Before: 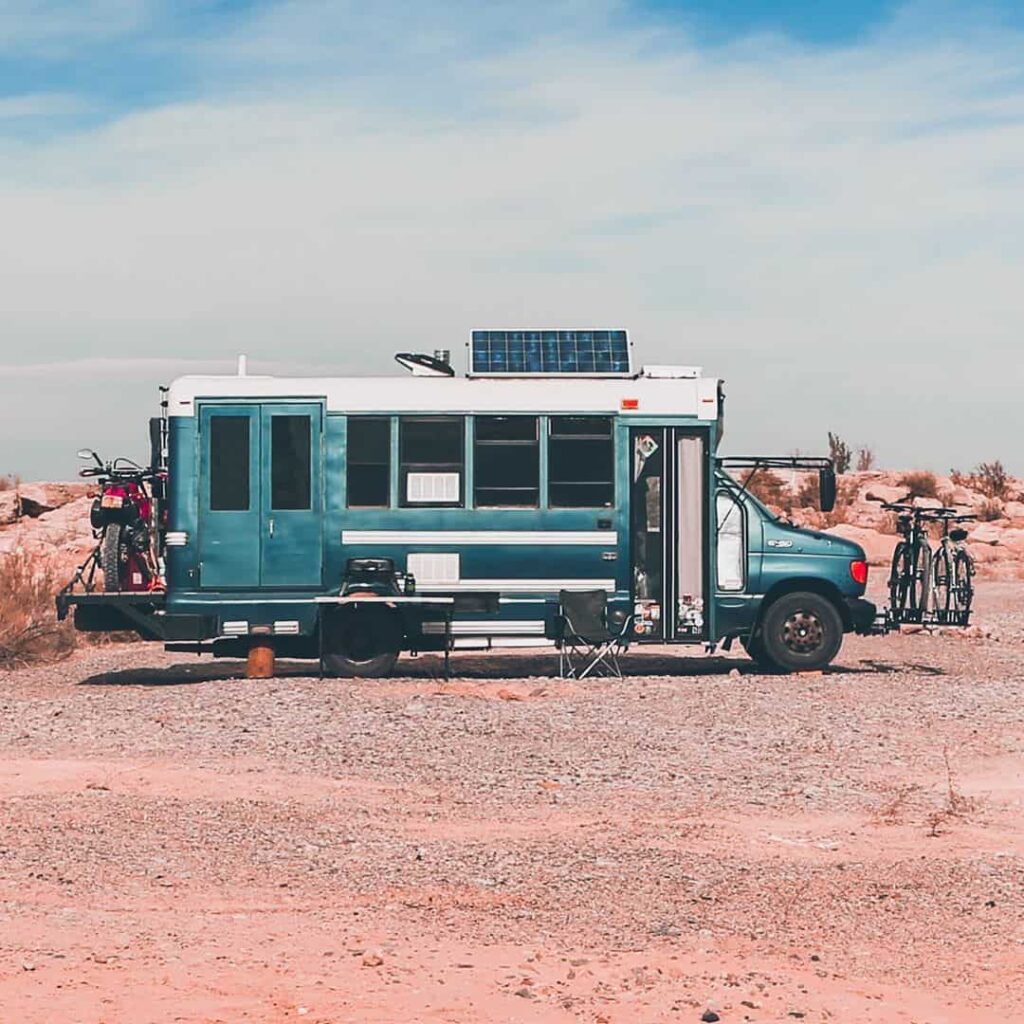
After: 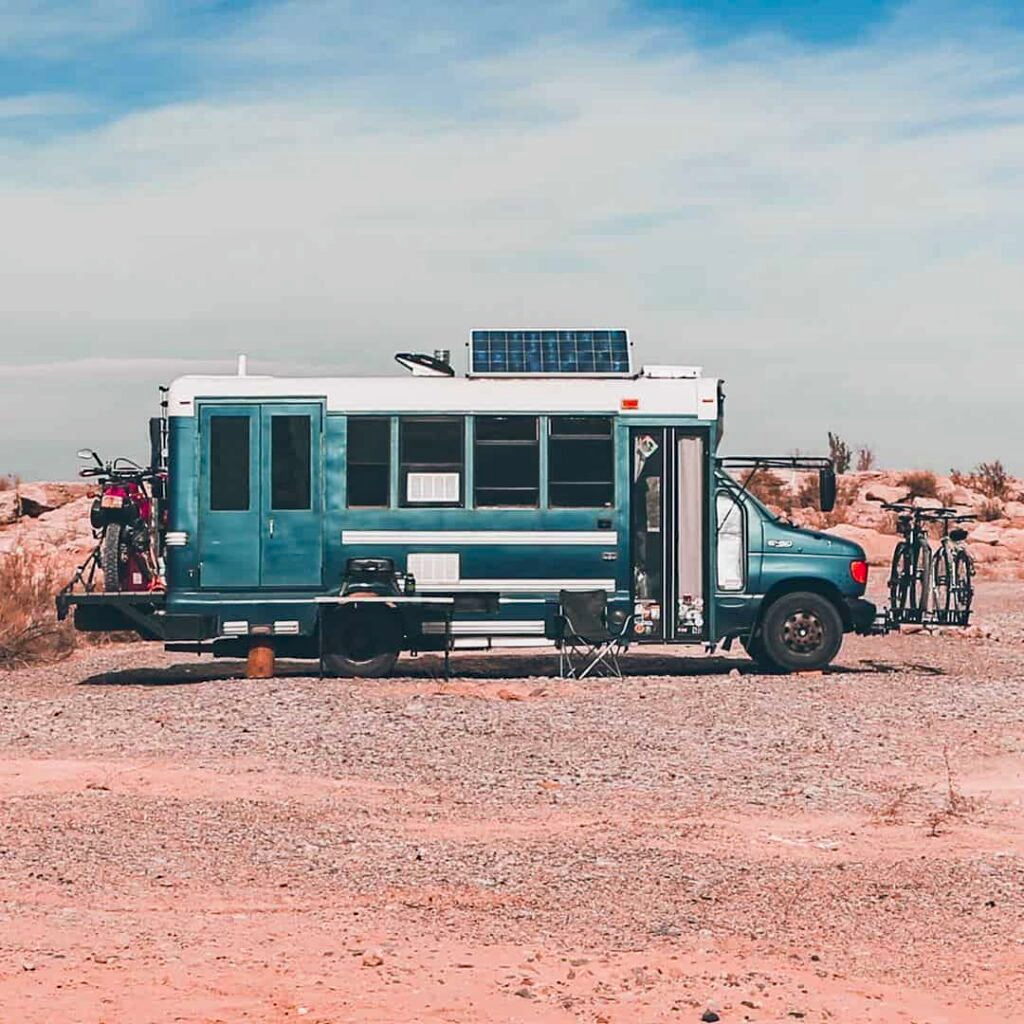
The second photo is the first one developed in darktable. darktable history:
local contrast: highlights 100%, shadows 100%, detail 120%, midtone range 0.2
haze removal: compatibility mode true, adaptive false
